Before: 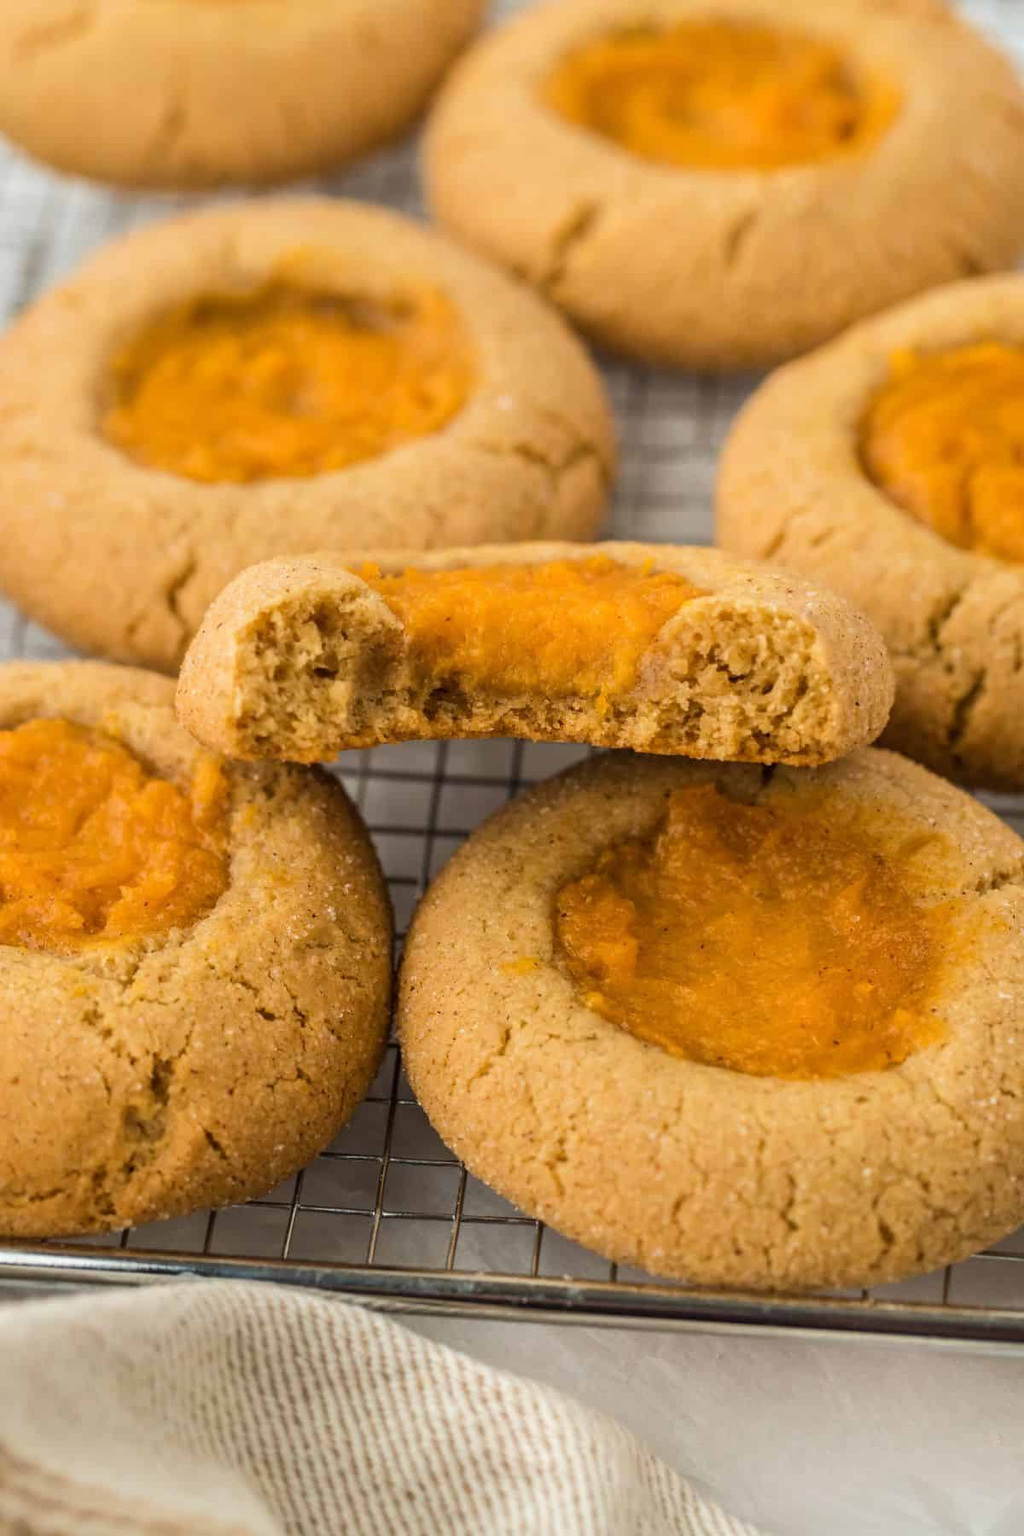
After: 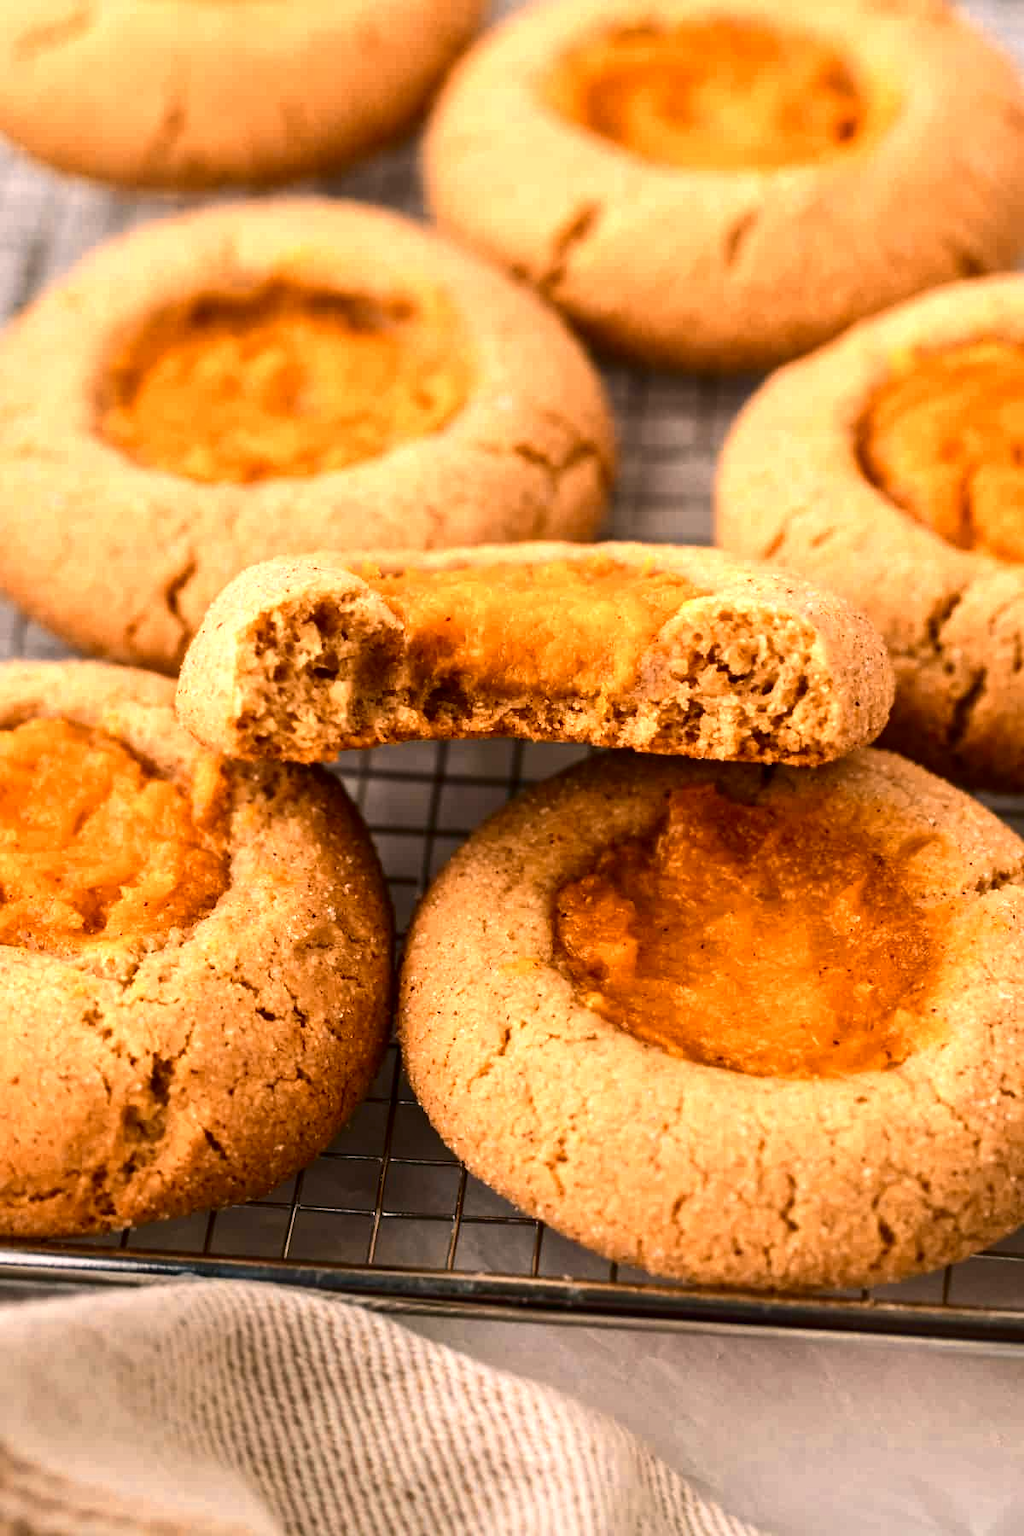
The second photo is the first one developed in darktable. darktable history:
shadows and highlights: shadows 37.29, highlights -27.2, soften with gaussian
contrast brightness saturation: contrast 0.101, brightness -0.255, saturation 0.139
color zones: curves: ch0 [(0.018, 0.548) (0.197, 0.654) (0.425, 0.447) (0.605, 0.658) (0.732, 0.579)]; ch1 [(0.105, 0.531) (0.224, 0.531) (0.386, 0.39) (0.618, 0.456) (0.732, 0.456) (0.956, 0.421)]; ch2 [(0.039, 0.583) (0.215, 0.465) (0.399, 0.544) (0.465, 0.548) (0.614, 0.447) (0.724, 0.43) (0.882, 0.623) (0.956, 0.632)]
color correction: highlights a* 12.36, highlights b* 5.47
